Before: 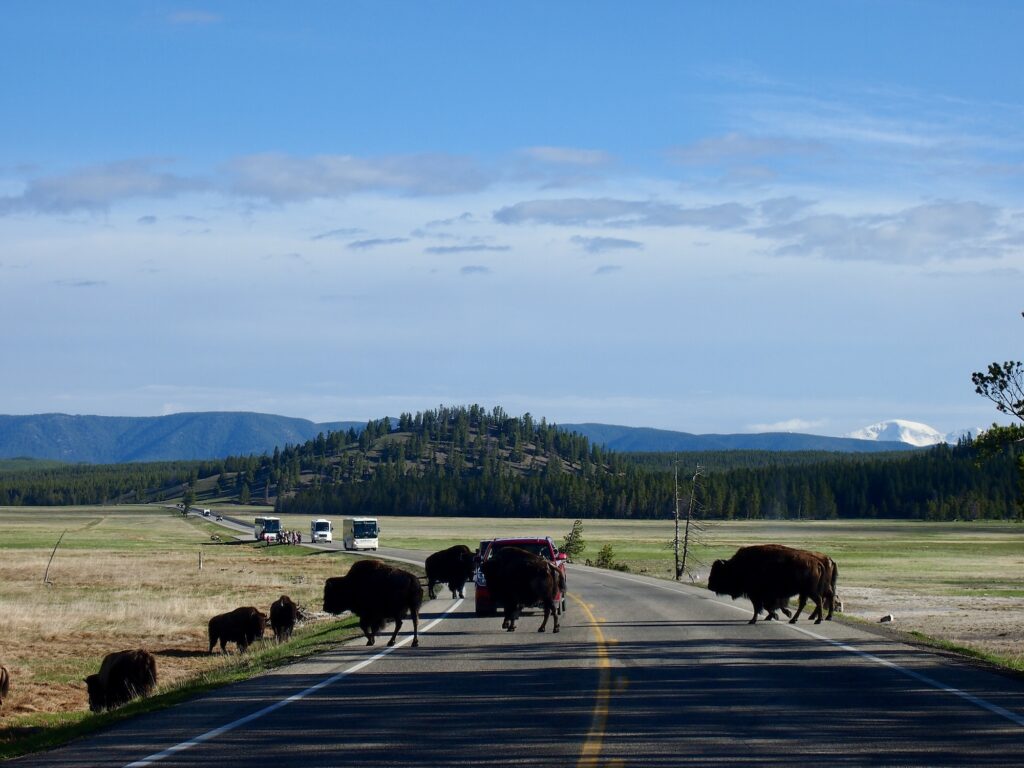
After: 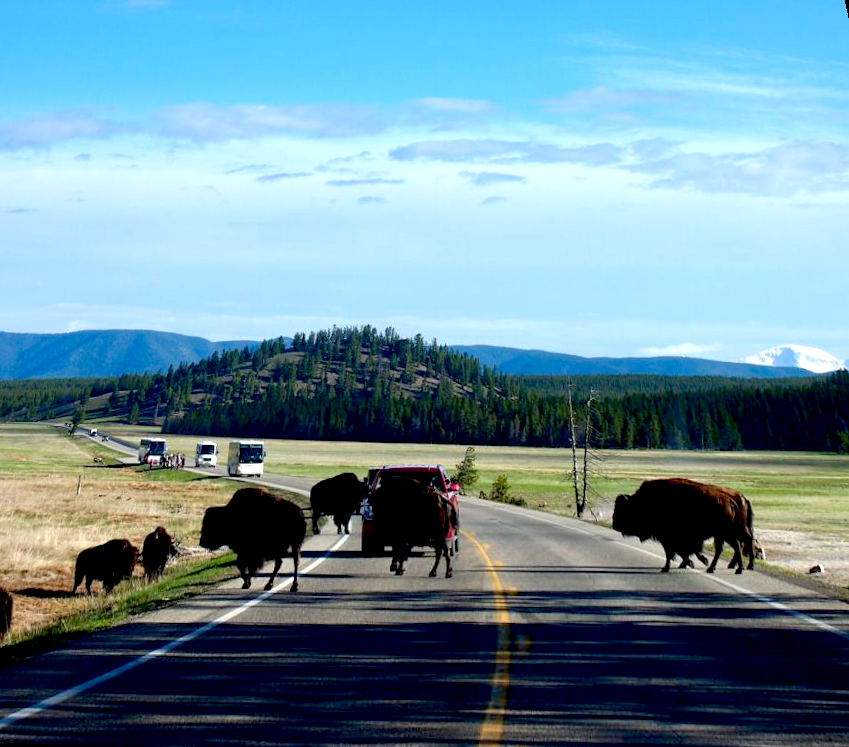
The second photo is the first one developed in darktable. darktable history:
exposure: black level correction 0.012, exposure 0.7 EV, compensate exposure bias true, compensate highlight preservation false
rotate and perspective: rotation 0.72°, lens shift (vertical) -0.352, lens shift (horizontal) -0.051, crop left 0.152, crop right 0.859, crop top 0.019, crop bottom 0.964
